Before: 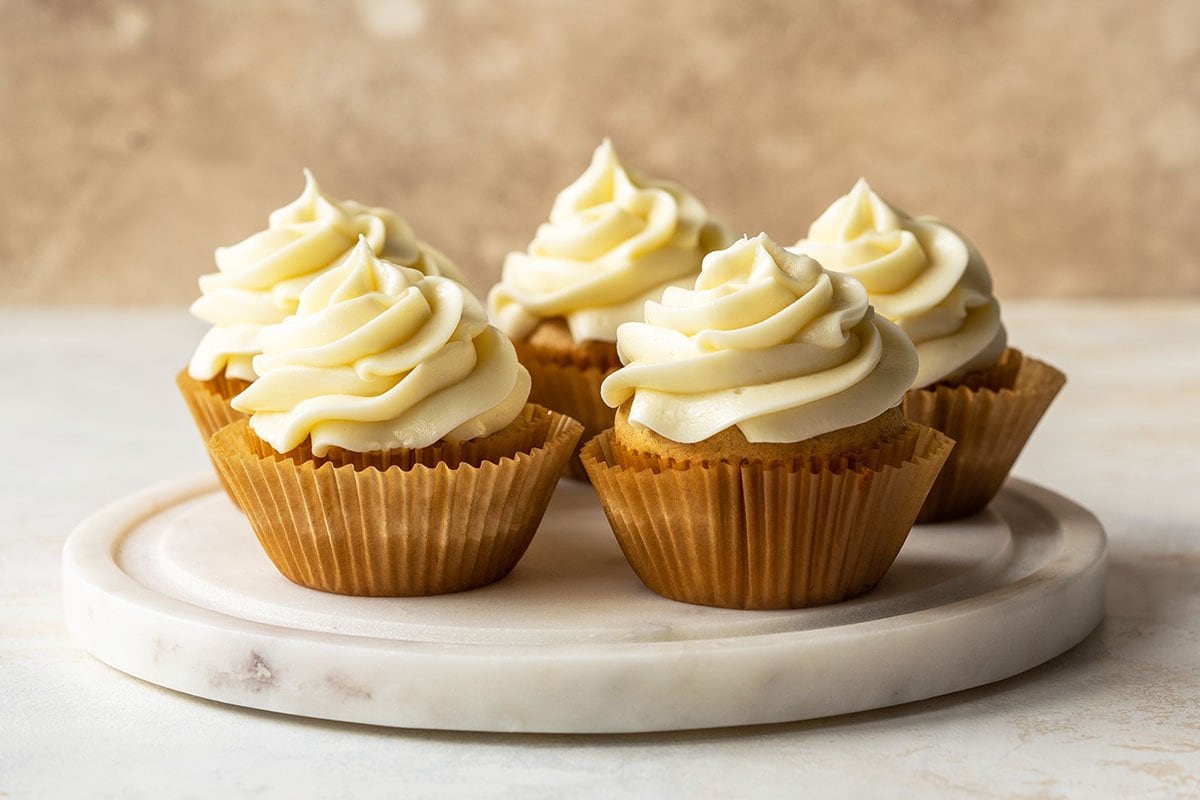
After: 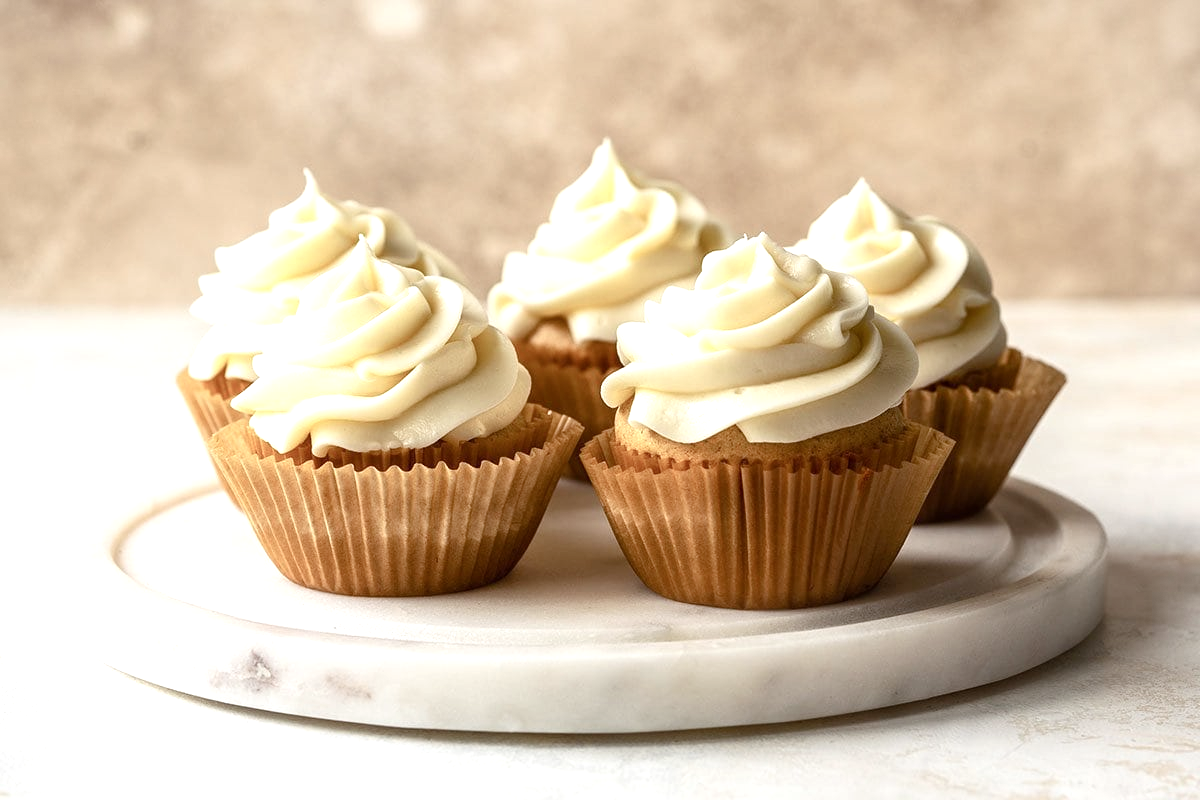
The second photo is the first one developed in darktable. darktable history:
exposure: black level correction 0, exposure 0.499 EV, compensate highlight preservation false
vignetting: fall-off start 100.72%, fall-off radius 71.59%, brightness -0.229, saturation 0.151, width/height ratio 1.172, dithering 8-bit output
color balance rgb: shadows lift › luminance -19.759%, perceptual saturation grading › global saturation -10.637%, perceptual saturation grading › highlights -26.342%, perceptual saturation grading › shadows 21.059%, global vibrance 12.139%
